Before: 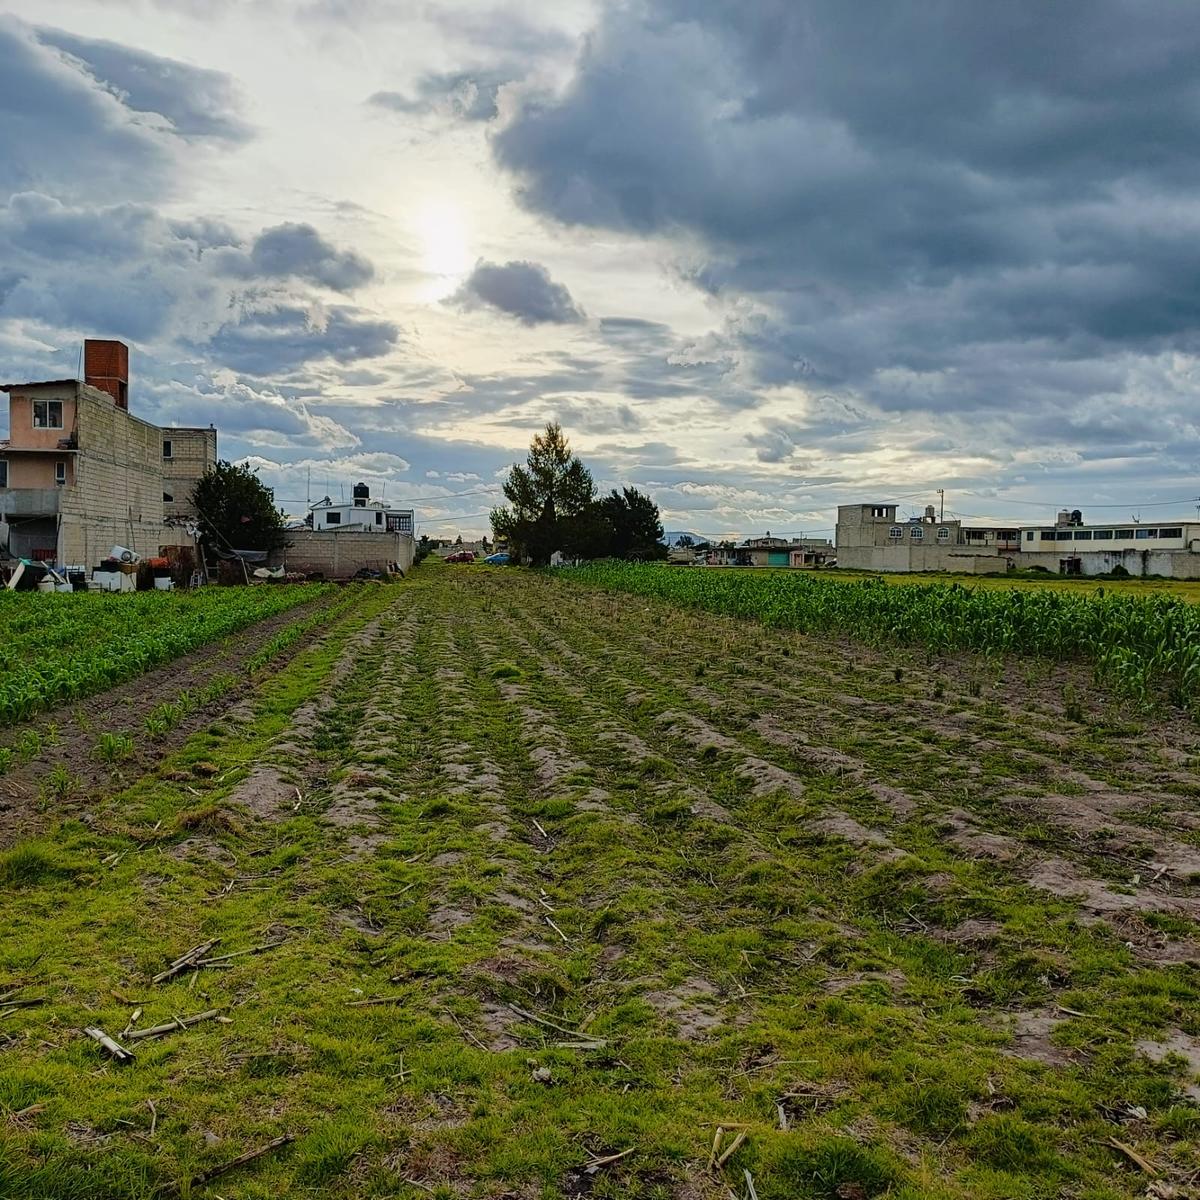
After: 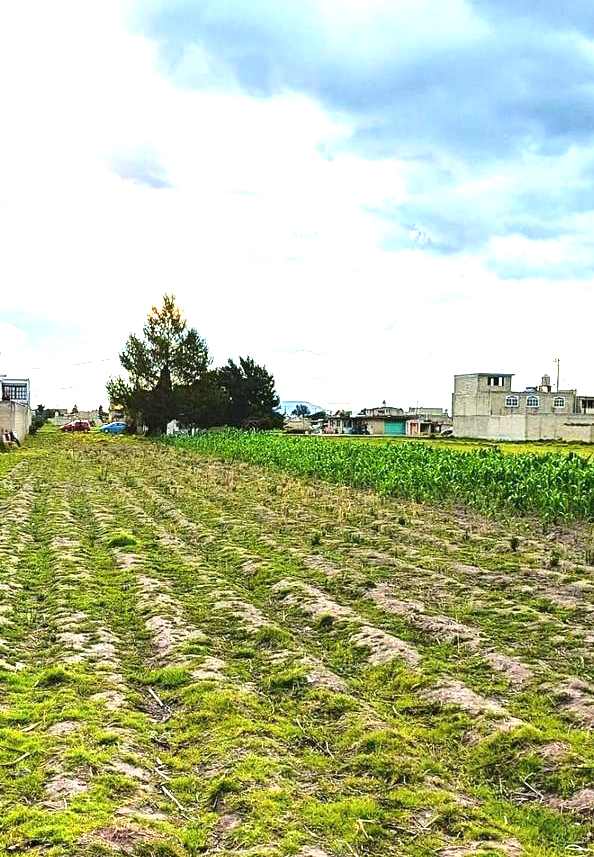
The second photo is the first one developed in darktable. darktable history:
white balance: emerald 1
exposure: exposure 2 EV, compensate exposure bias true, compensate highlight preservation false
crop: left 32.075%, top 10.976%, right 18.355%, bottom 17.596%
